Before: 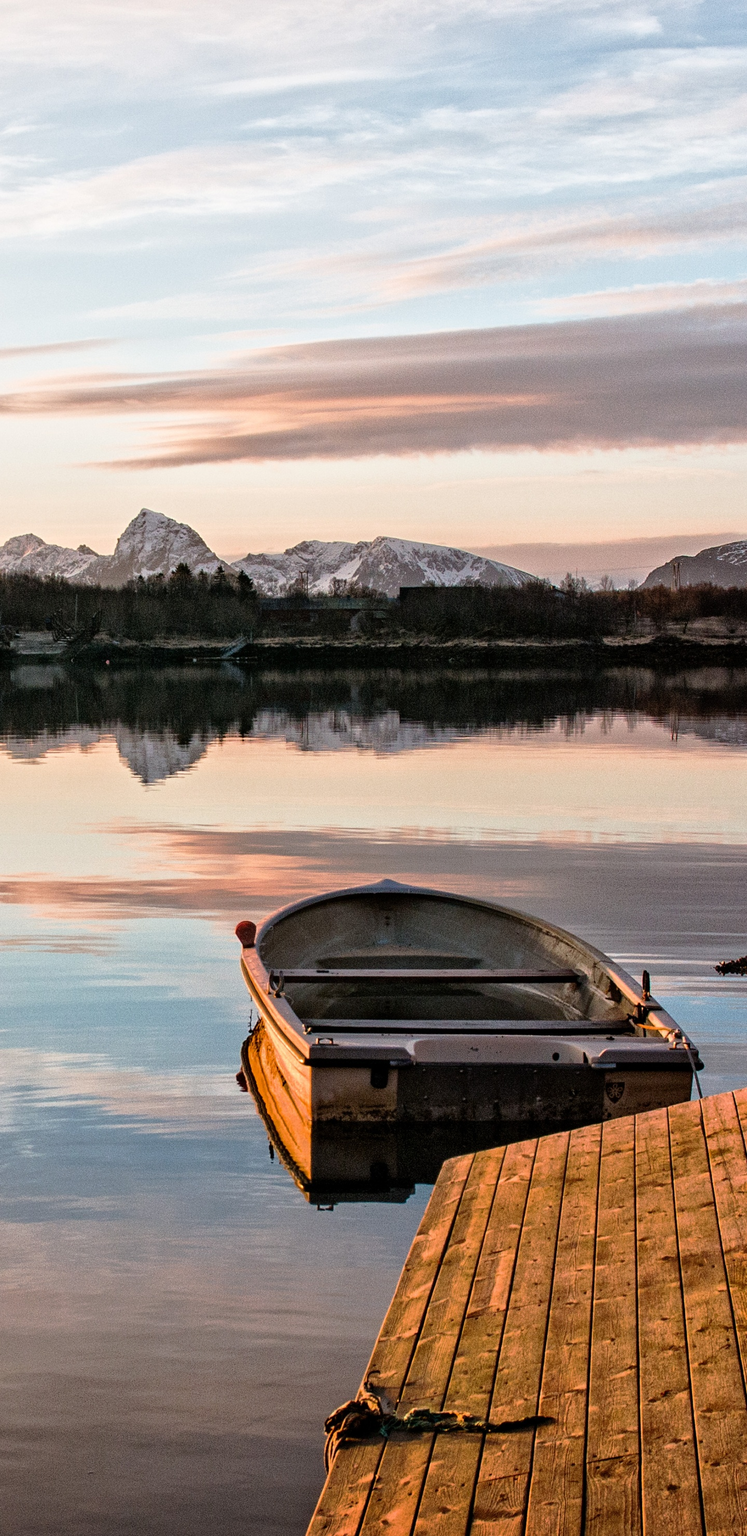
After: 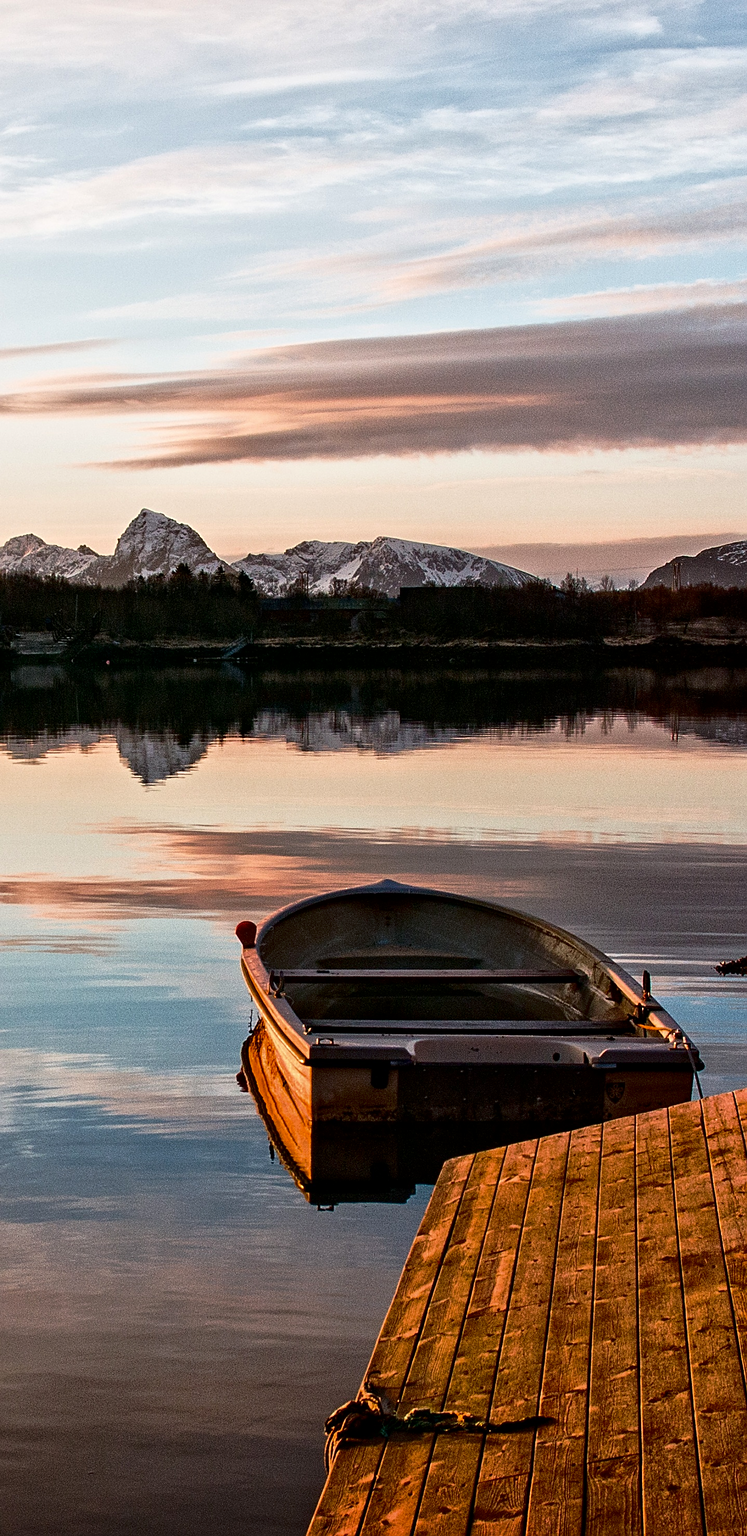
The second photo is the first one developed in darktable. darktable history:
sharpen: on, module defaults
contrast brightness saturation: contrast 0.13, brightness -0.24, saturation 0.14
